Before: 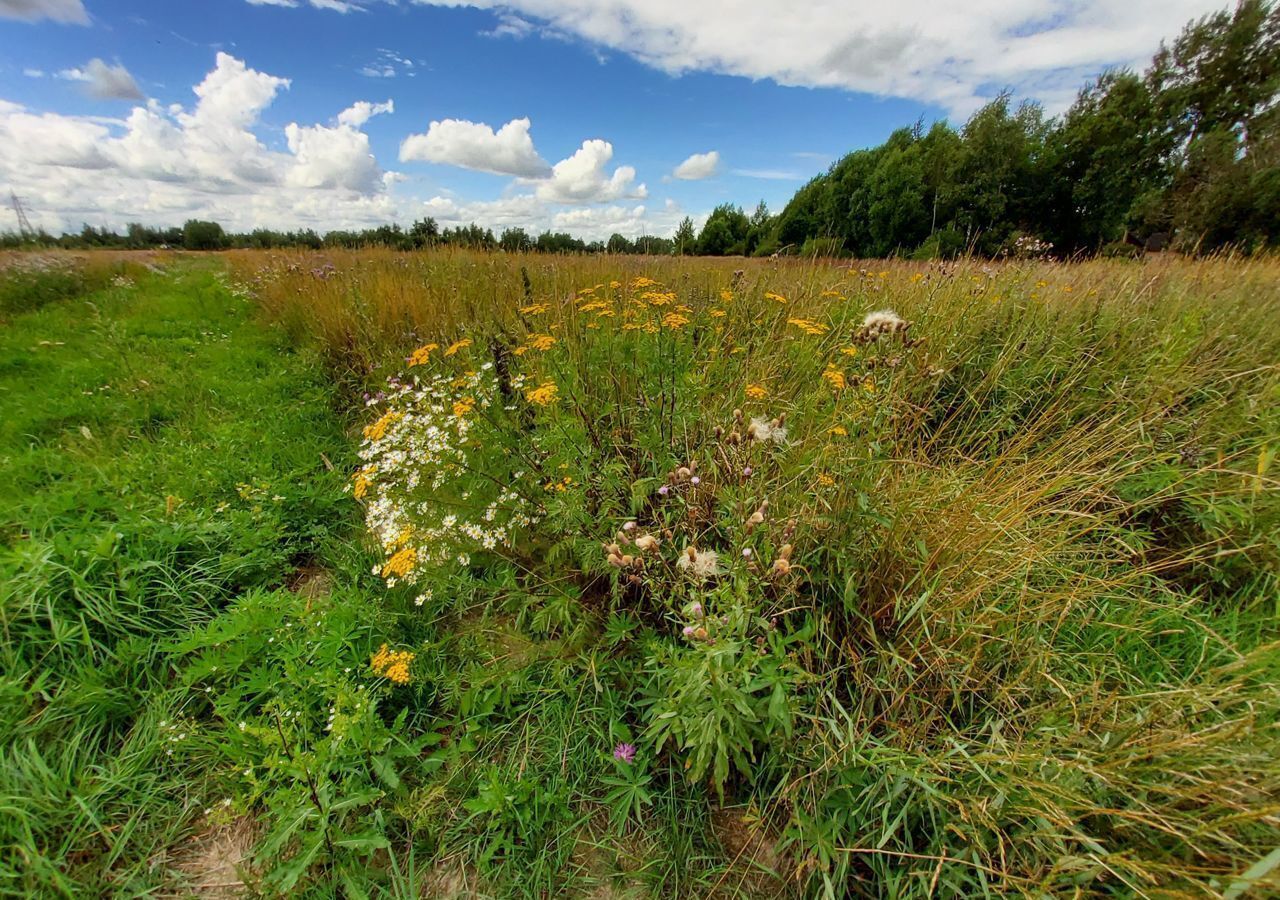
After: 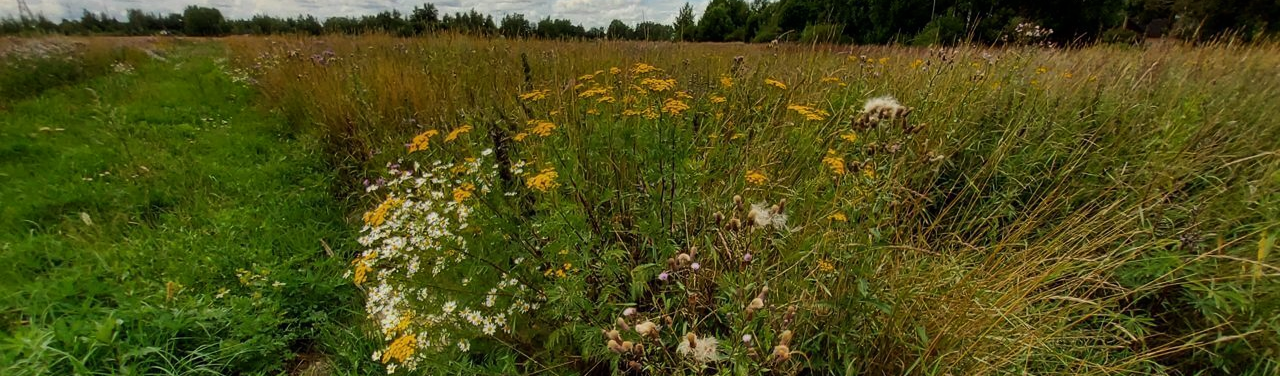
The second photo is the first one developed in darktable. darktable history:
crop and rotate: top 23.84%, bottom 34.294%
exposure: black level correction 0, exposure -0.721 EV, compensate highlight preservation false
white balance: red 1.009, blue 0.985
tone equalizer: -8 EV -0.417 EV, -7 EV -0.389 EV, -6 EV -0.333 EV, -5 EV -0.222 EV, -3 EV 0.222 EV, -2 EV 0.333 EV, -1 EV 0.389 EV, +0 EV 0.417 EV, edges refinement/feathering 500, mask exposure compensation -1.57 EV, preserve details no
